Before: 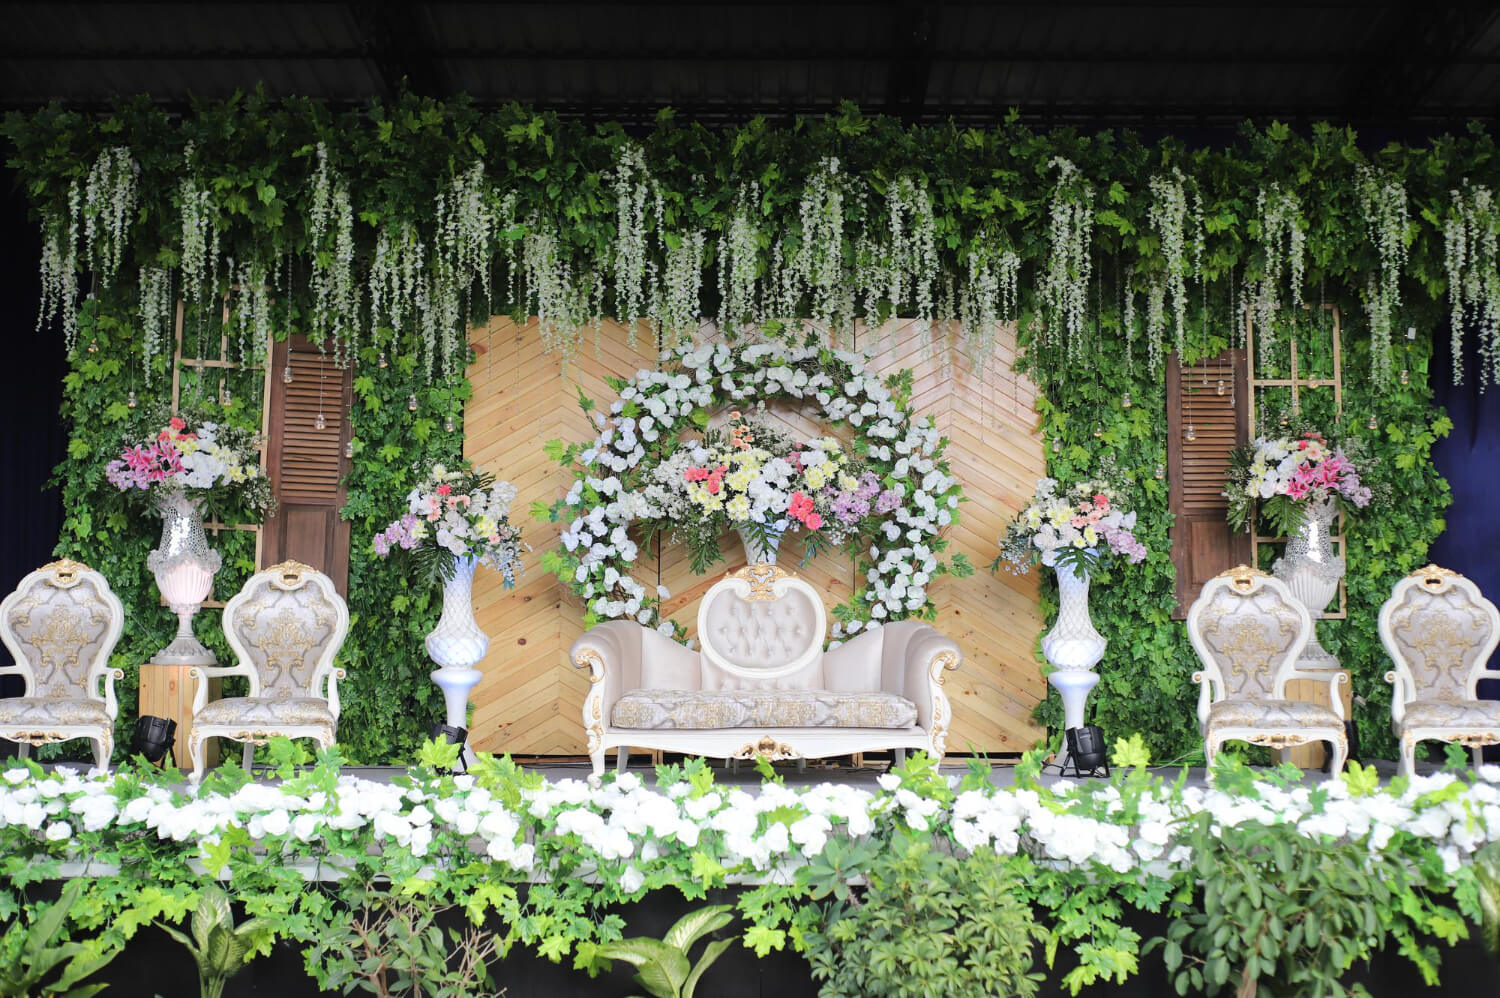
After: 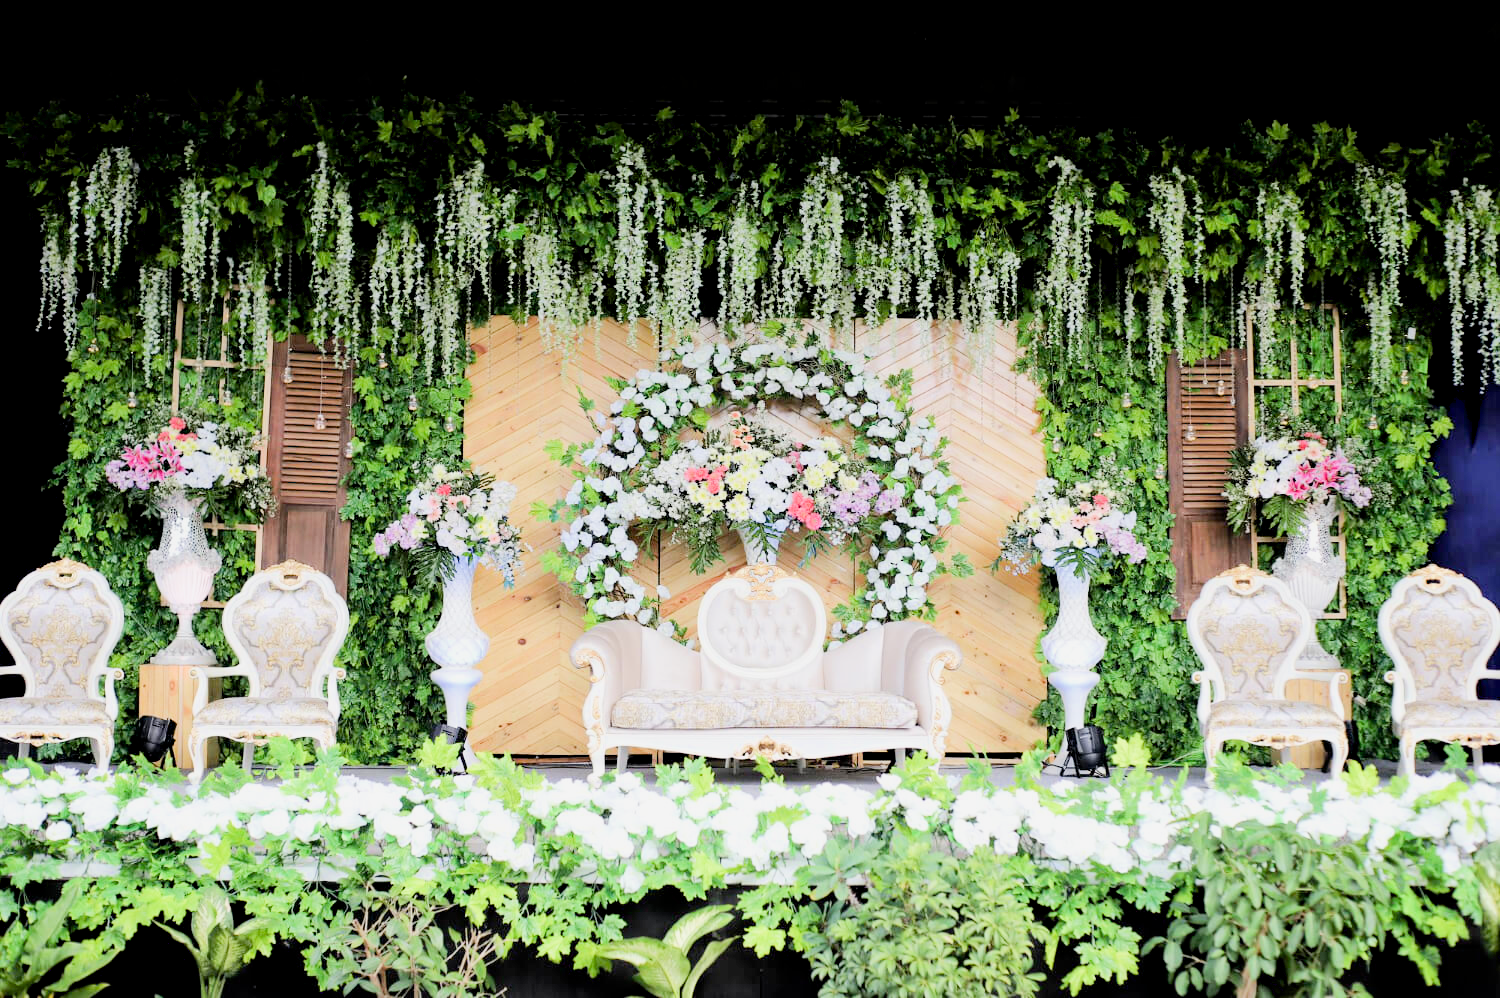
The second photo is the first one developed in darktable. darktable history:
exposure: black level correction 0.01, exposure 1 EV, compensate highlight preservation false
filmic rgb: black relative exposure -7.65 EV, white relative exposure 4.56 EV, hardness 3.61, contrast 1.106
